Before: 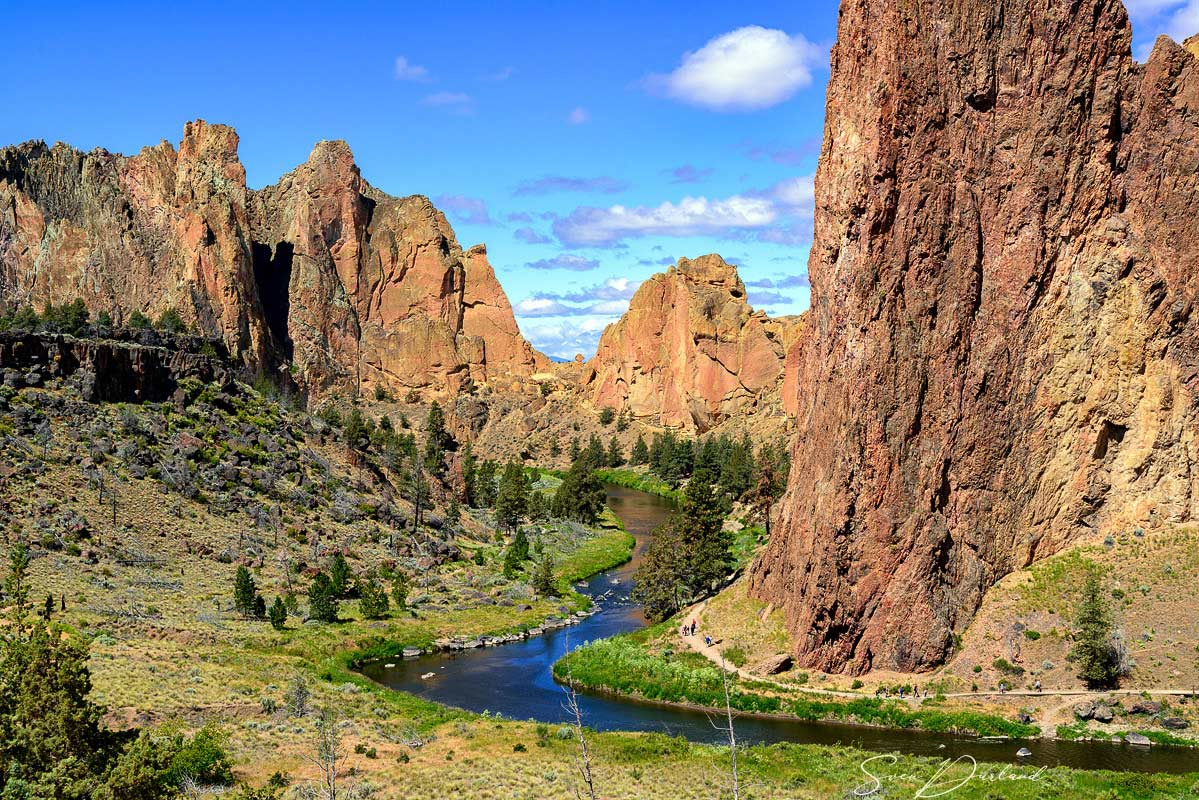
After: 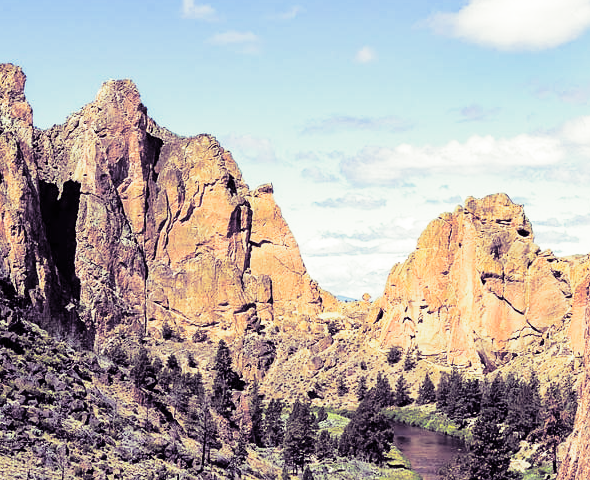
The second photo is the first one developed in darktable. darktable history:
crop: left 17.835%, top 7.675%, right 32.881%, bottom 32.213%
base curve: curves: ch0 [(0, 0) (0.028, 0.03) (0.121, 0.232) (0.46, 0.748) (0.859, 0.968) (1, 1)], preserve colors none
split-toning: shadows › hue 266.4°, shadows › saturation 0.4, highlights › hue 61.2°, highlights › saturation 0.3, compress 0%
